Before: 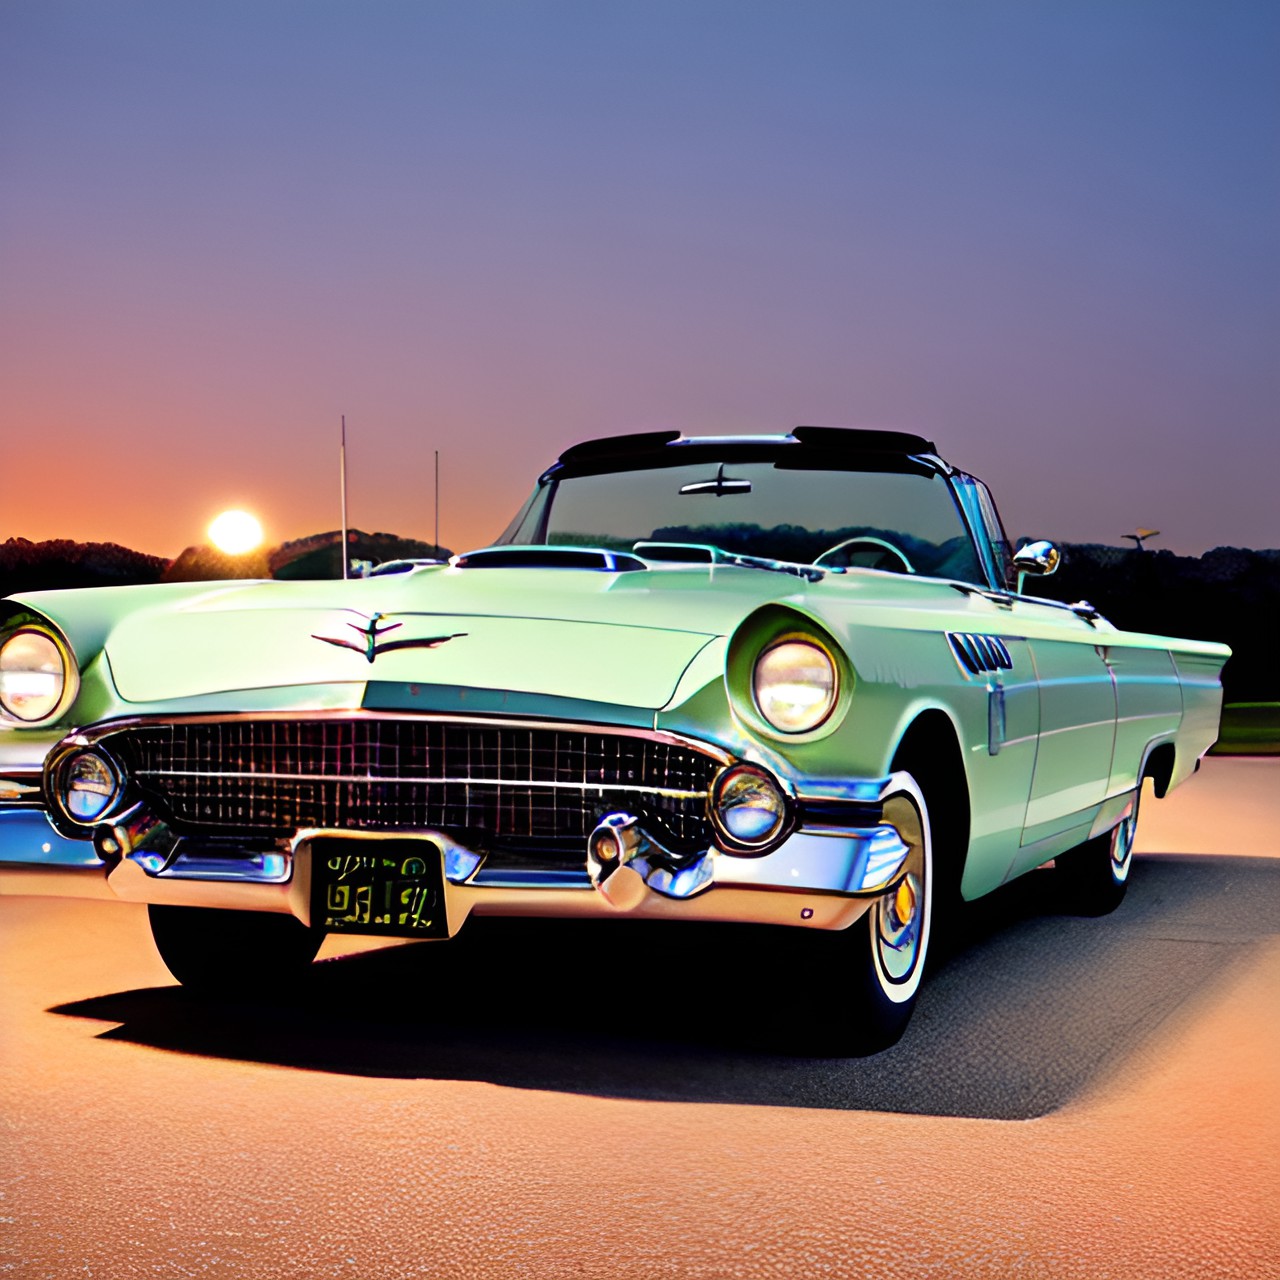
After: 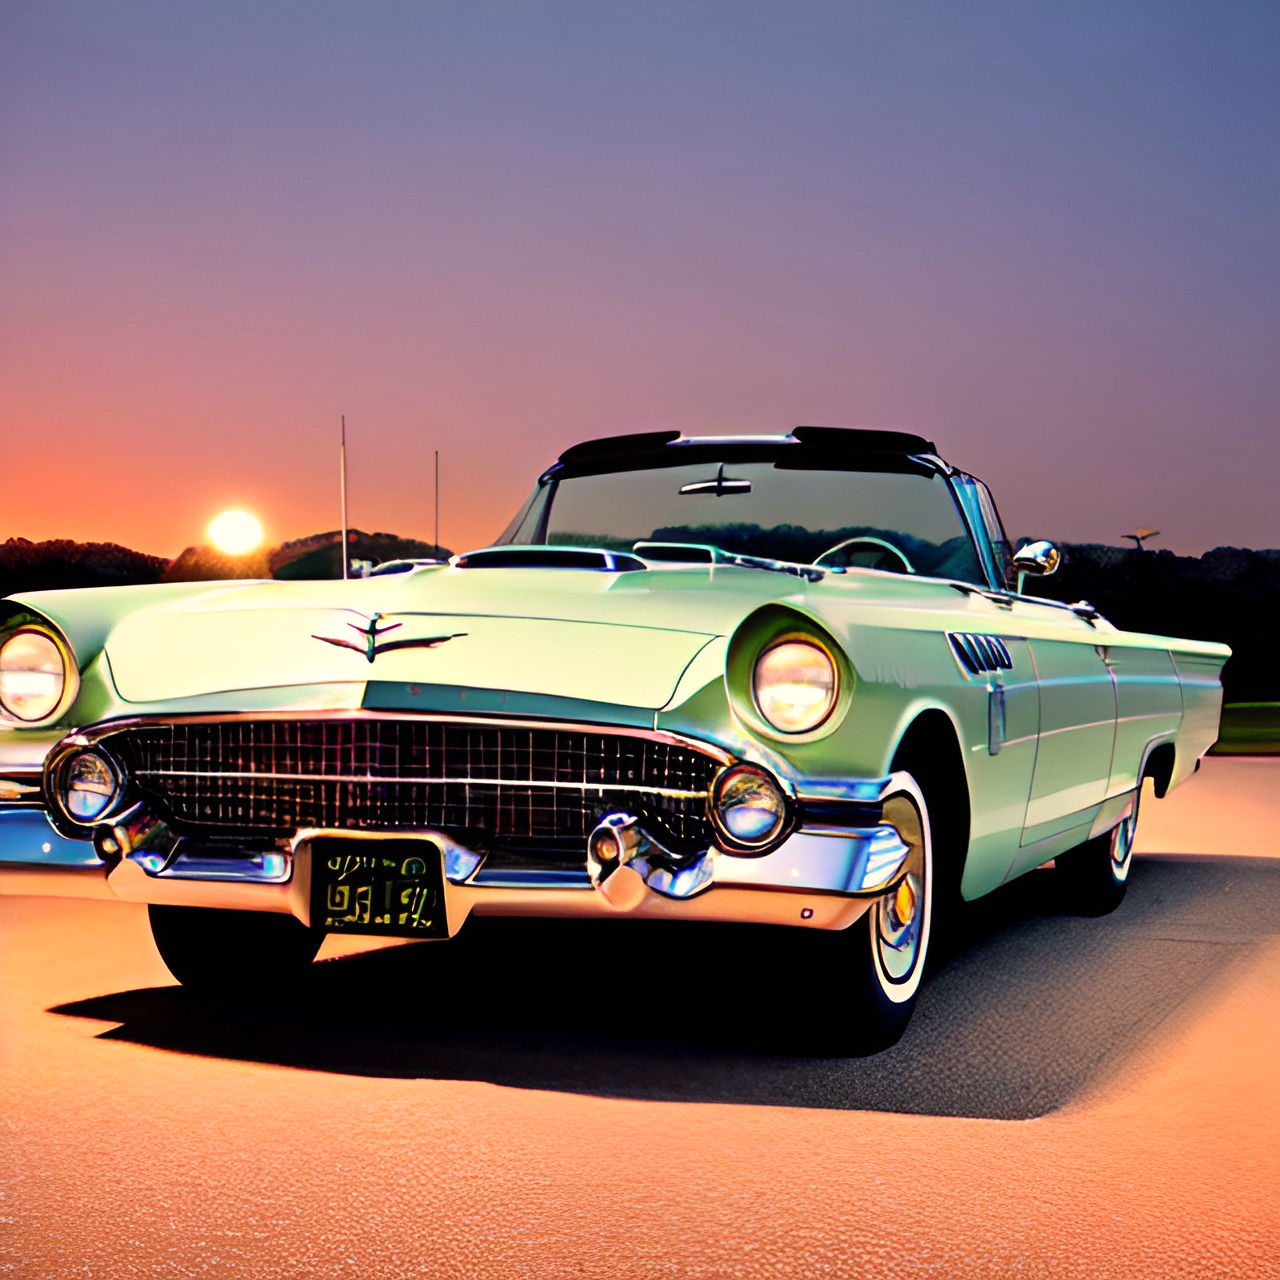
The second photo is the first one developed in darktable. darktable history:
white balance: red 1.127, blue 0.943
